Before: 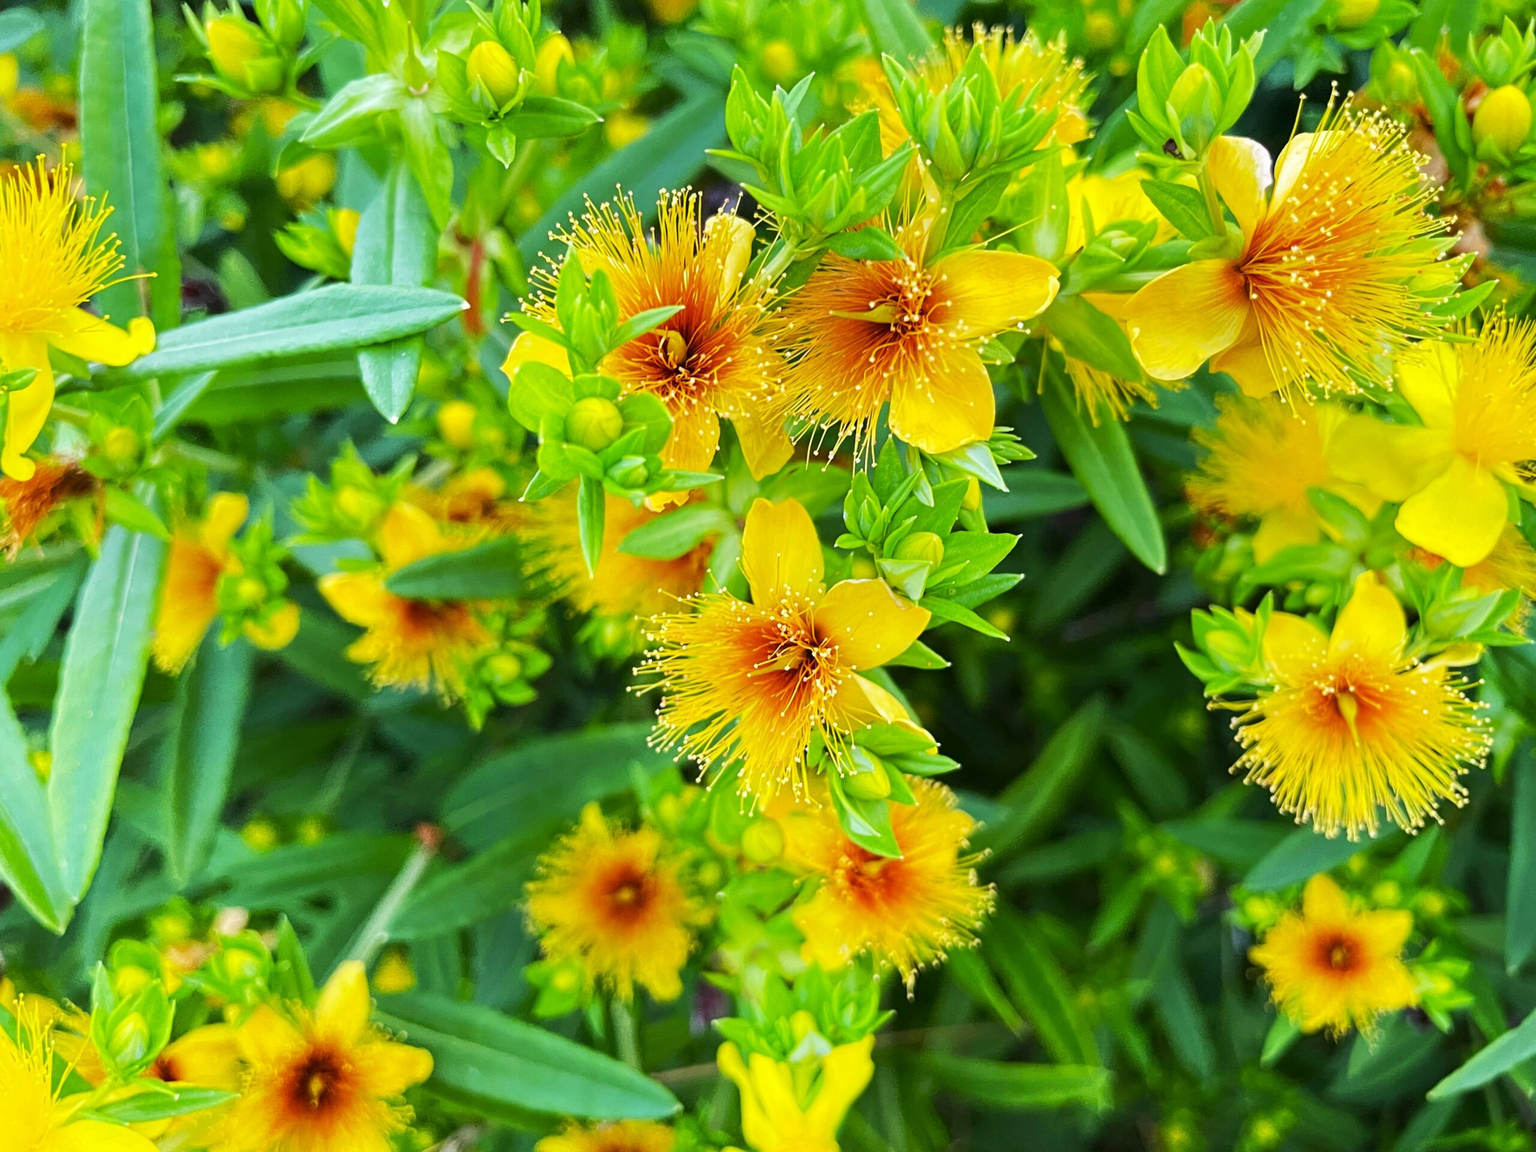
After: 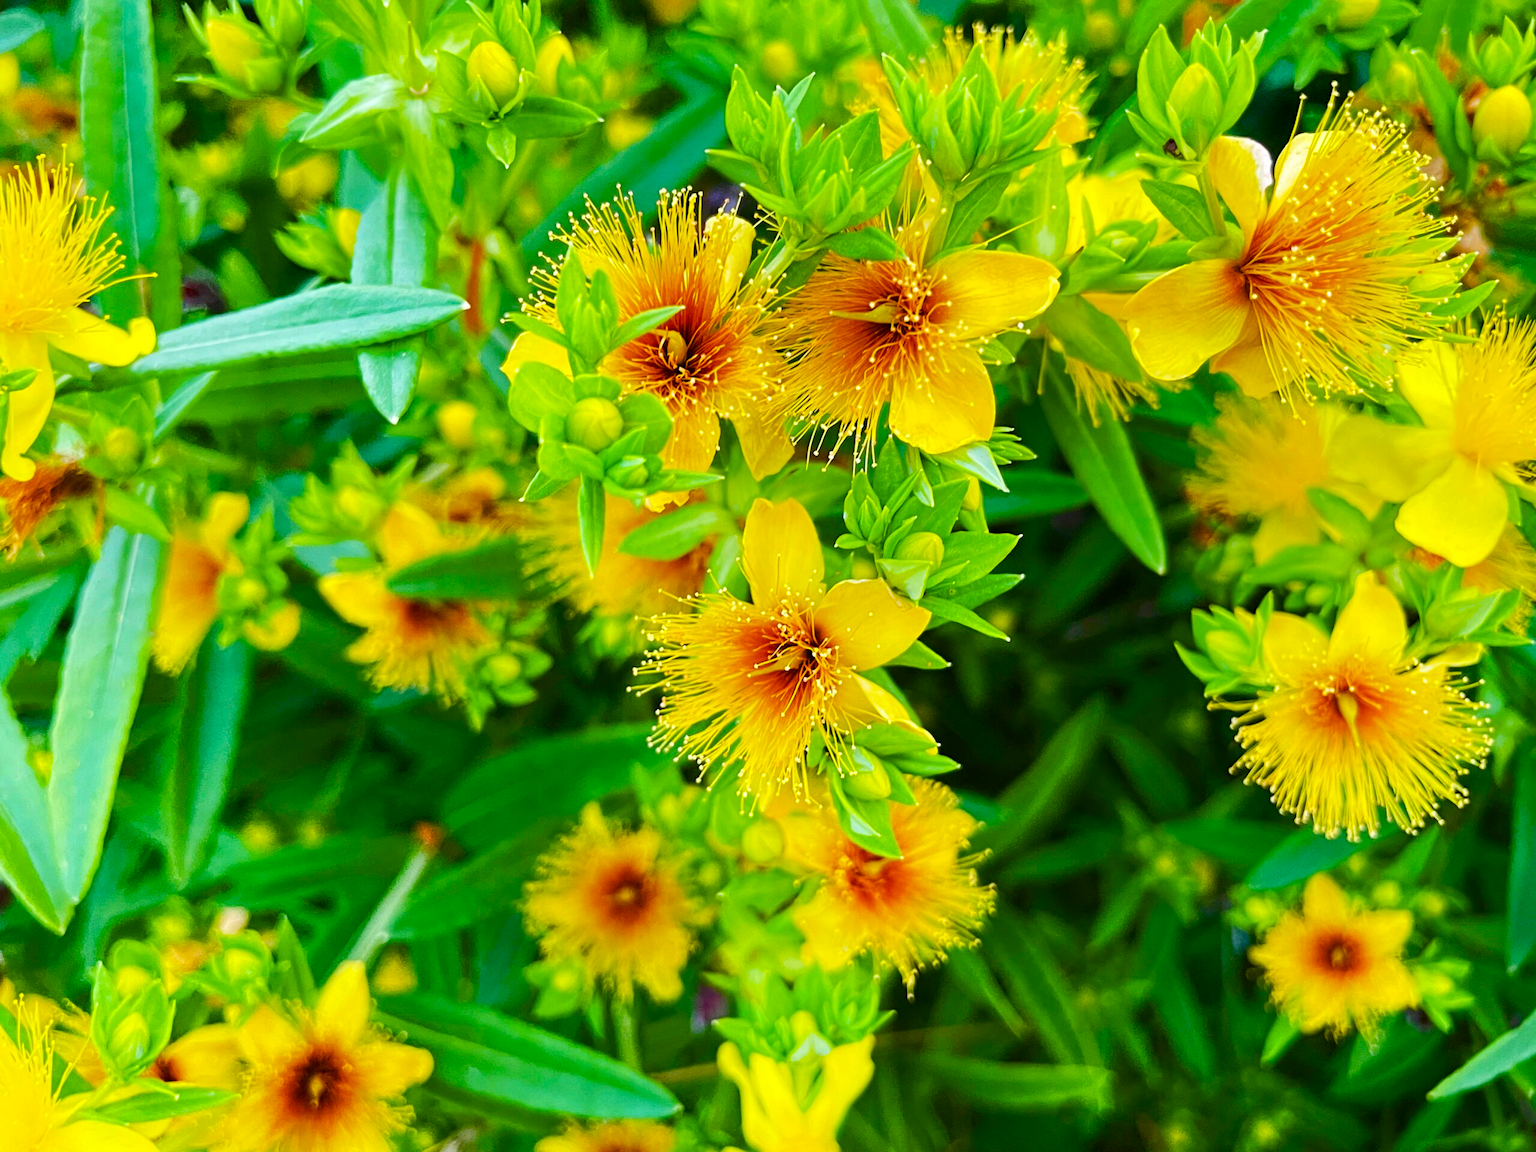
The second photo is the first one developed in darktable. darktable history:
color balance rgb: linear chroma grading › global chroma 19.07%, perceptual saturation grading › global saturation 20%, perceptual saturation grading › highlights -24.863%, perceptual saturation grading › shadows 50.174%, global vibrance 20%
